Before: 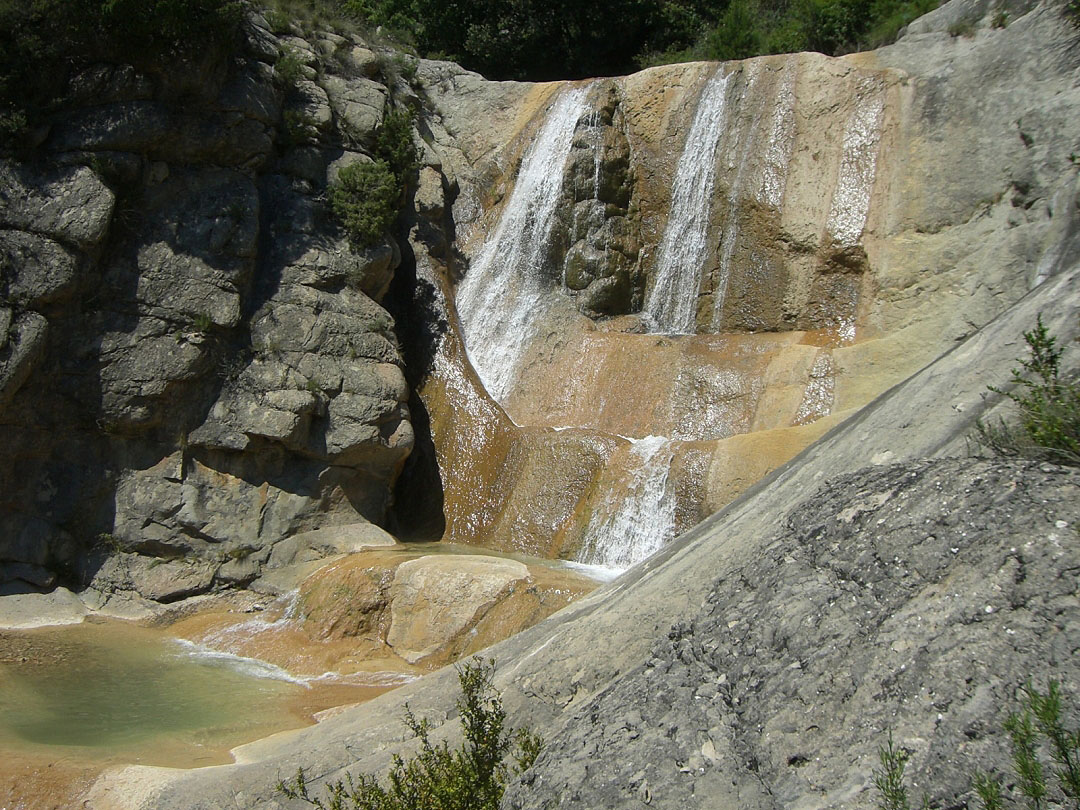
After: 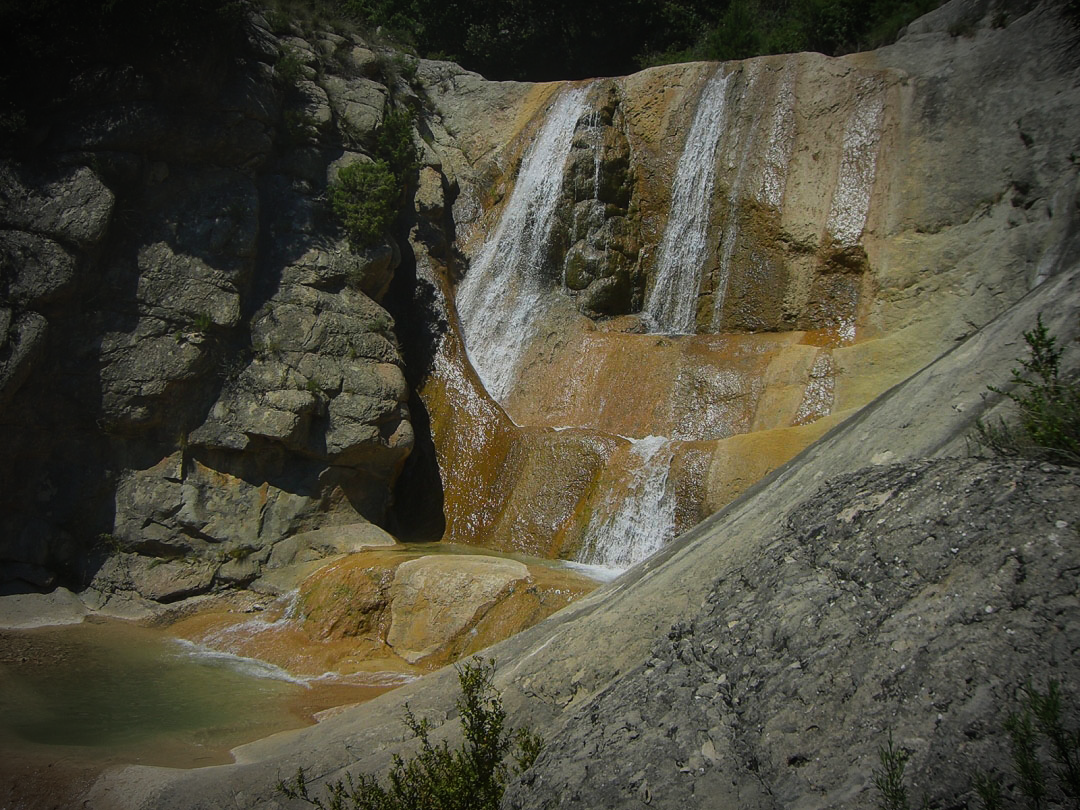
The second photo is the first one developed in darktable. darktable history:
exposure: black level correction -0.016, exposure -1.018 EV, compensate highlight preservation false
color correction: saturation 1.34
local contrast: highlights 25%, shadows 75%, midtone range 0.75
contrast brightness saturation: saturation 0.18
vignetting: fall-off start 67.5%, fall-off radius 67.23%, brightness -0.813, automatic ratio true
